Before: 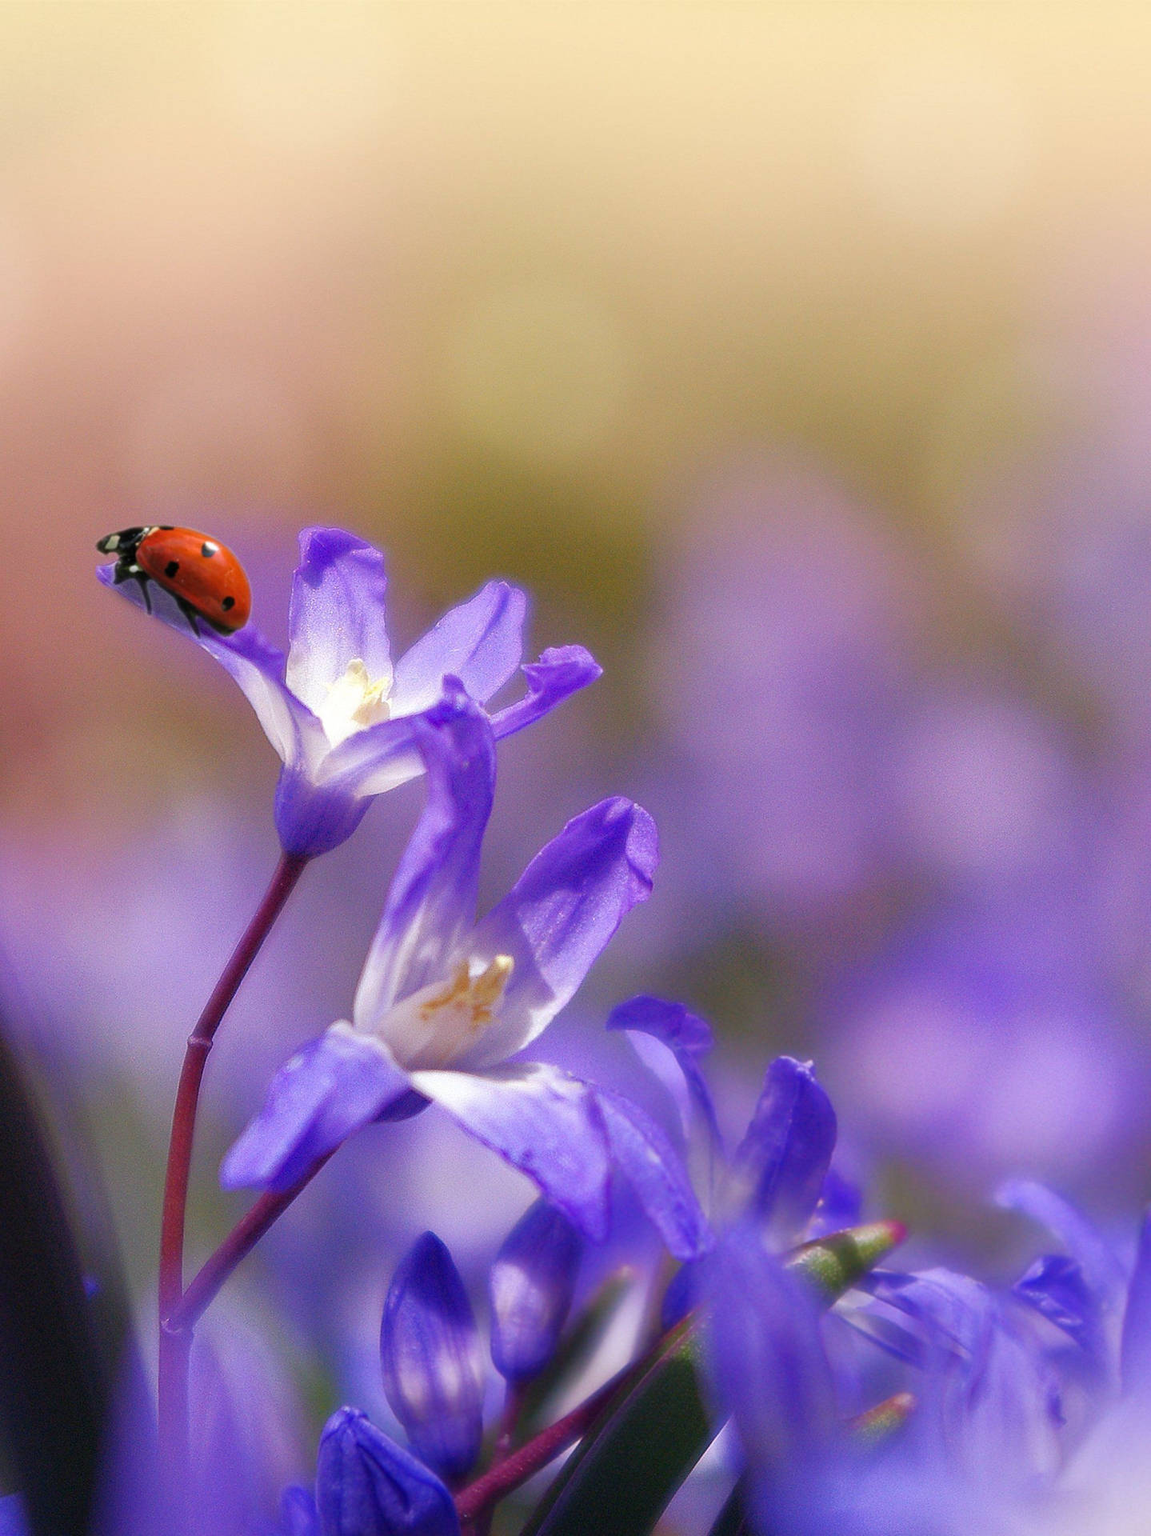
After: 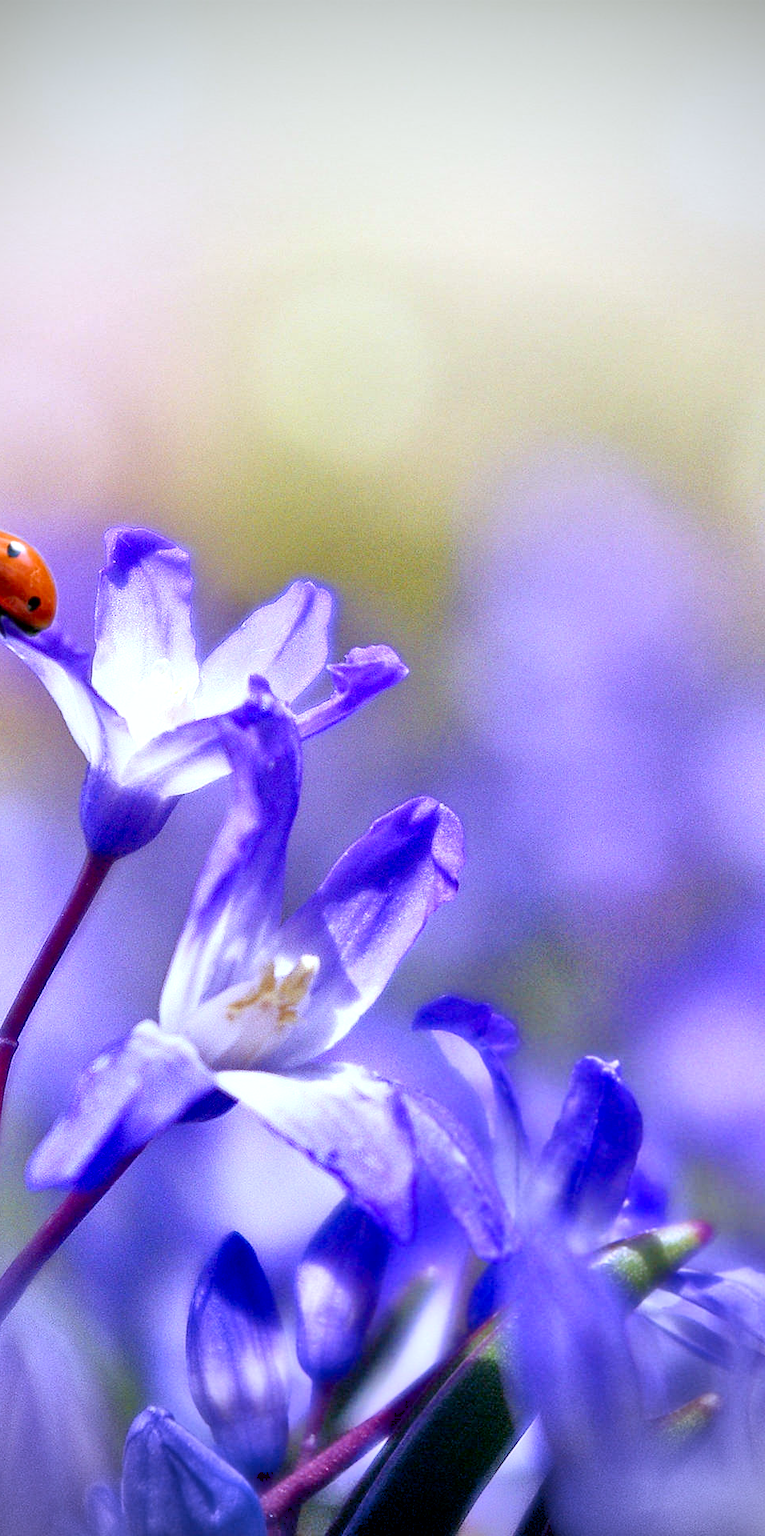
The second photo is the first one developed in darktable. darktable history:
white balance: red 0.871, blue 1.249
contrast brightness saturation: contrast 0.28
shadows and highlights: radius 110.86, shadows 51.09, white point adjustment 9.16, highlights -4.17, highlights color adjustment 32.2%, soften with gaussian
tone equalizer: -7 EV 0.15 EV, -6 EV 0.6 EV, -5 EV 1.15 EV, -4 EV 1.33 EV, -3 EV 1.15 EV, -2 EV 0.6 EV, -1 EV 0.15 EV, mask exposure compensation -0.5 EV
vignetting: fall-off start 75%, brightness -0.692, width/height ratio 1.084
exposure: black level correction 0.009, exposure 0.014 EV, compensate highlight preservation false
crop: left 16.899%, right 16.556%
